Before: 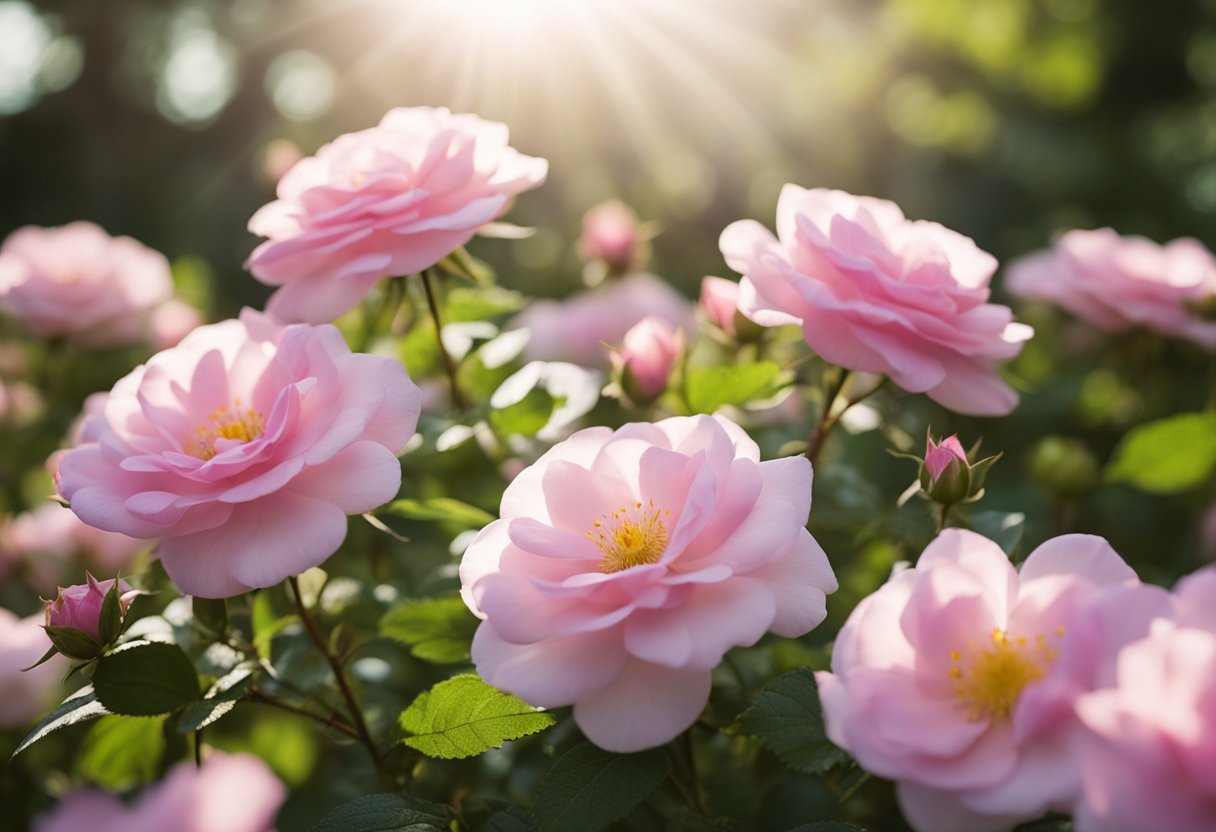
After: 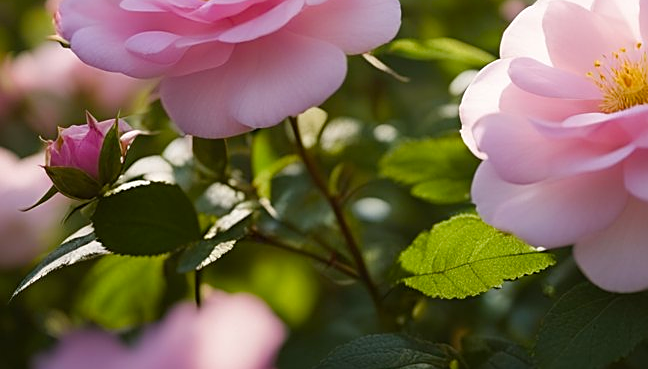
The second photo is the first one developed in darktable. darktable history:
crop and rotate: top 55.321%, right 46.659%, bottom 0.225%
color balance rgb: highlights gain › chroma 0.112%, highlights gain › hue 332.5°, perceptual saturation grading › global saturation 0.962%, perceptual saturation grading › highlights -9.26%, perceptual saturation grading › mid-tones 18.807%, perceptual saturation grading › shadows 29.078%, global vibrance 9.418%
sharpen: on, module defaults
